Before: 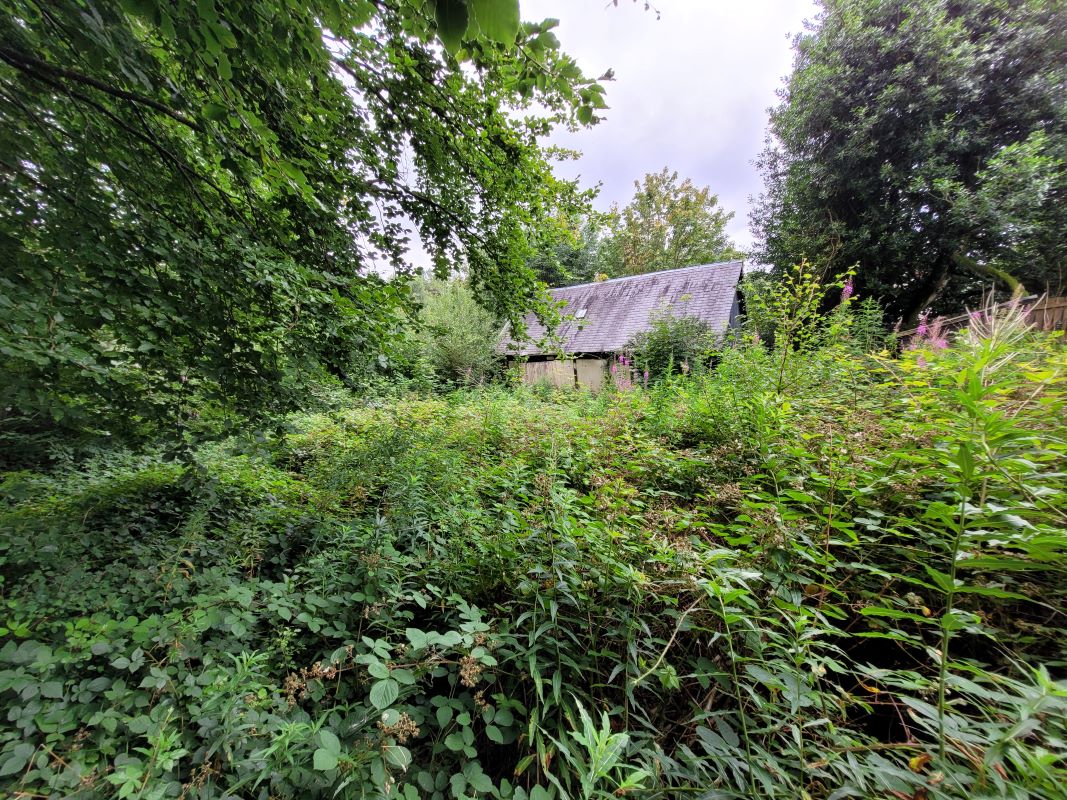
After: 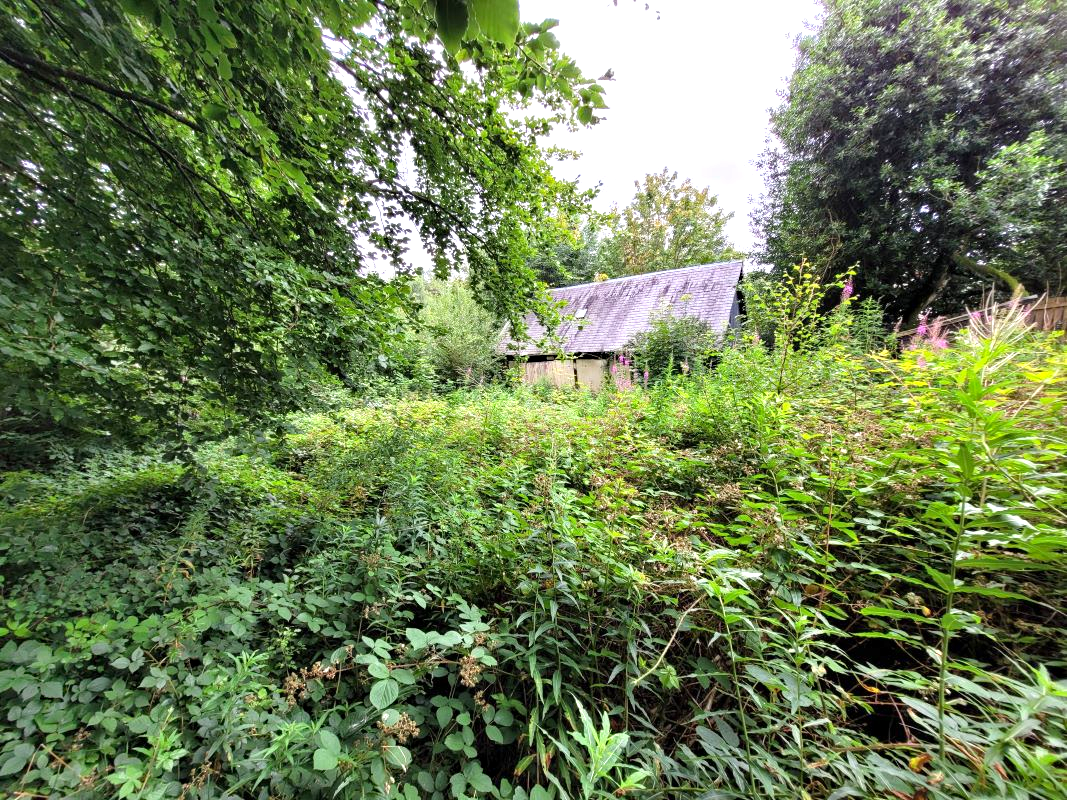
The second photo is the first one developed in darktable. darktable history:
exposure: exposure 0.661 EV, compensate highlight preservation false
haze removal: compatibility mode true, adaptive false
